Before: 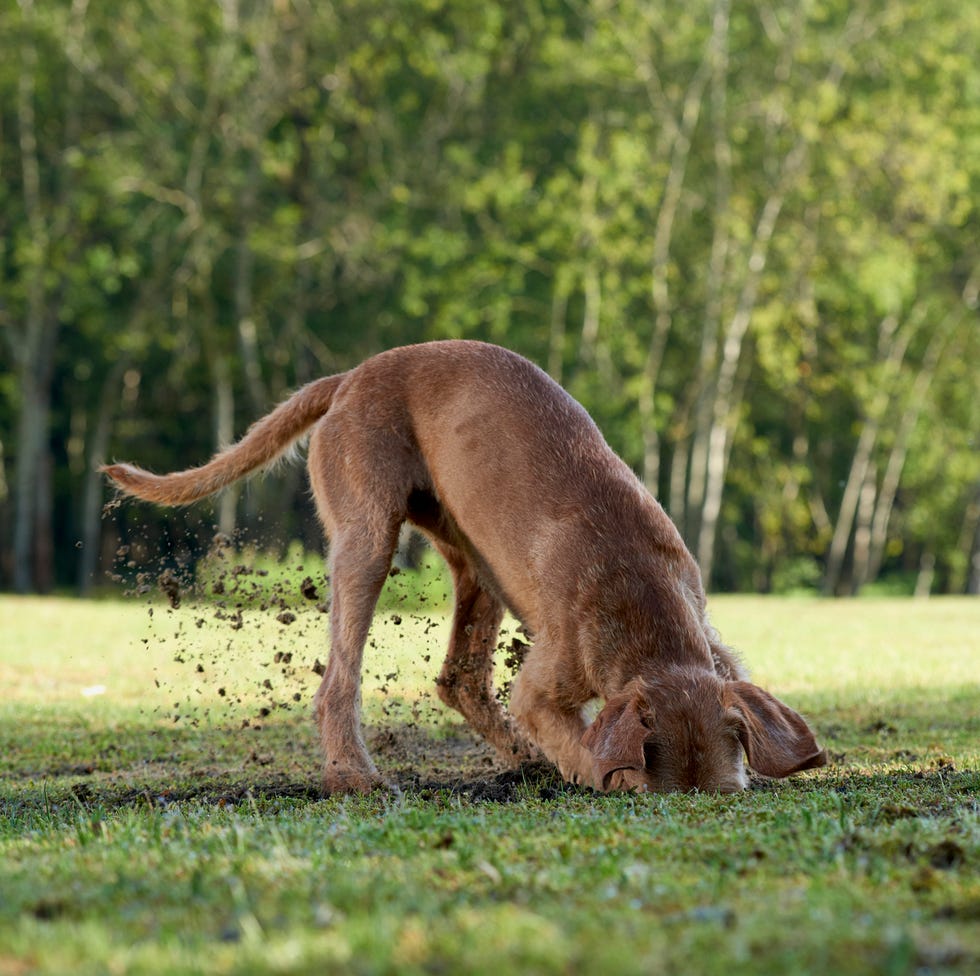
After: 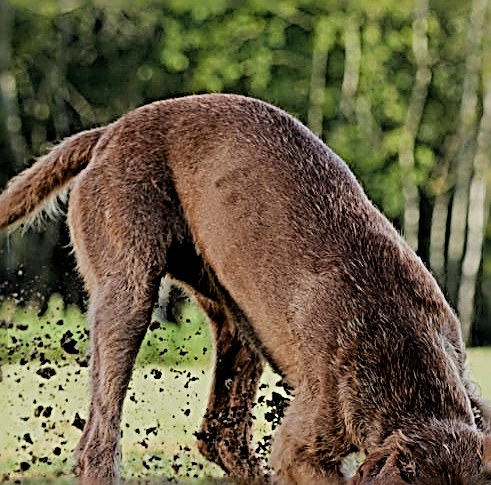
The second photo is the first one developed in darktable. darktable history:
sharpen: radius 3.175, amount 1.74
crop: left 24.546%, top 25.208%, right 25.288%, bottom 25.018%
filmic rgb: black relative exposure -4.32 EV, white relative exposure 4.56 EV, hardness 2.39, contrast 1.059
